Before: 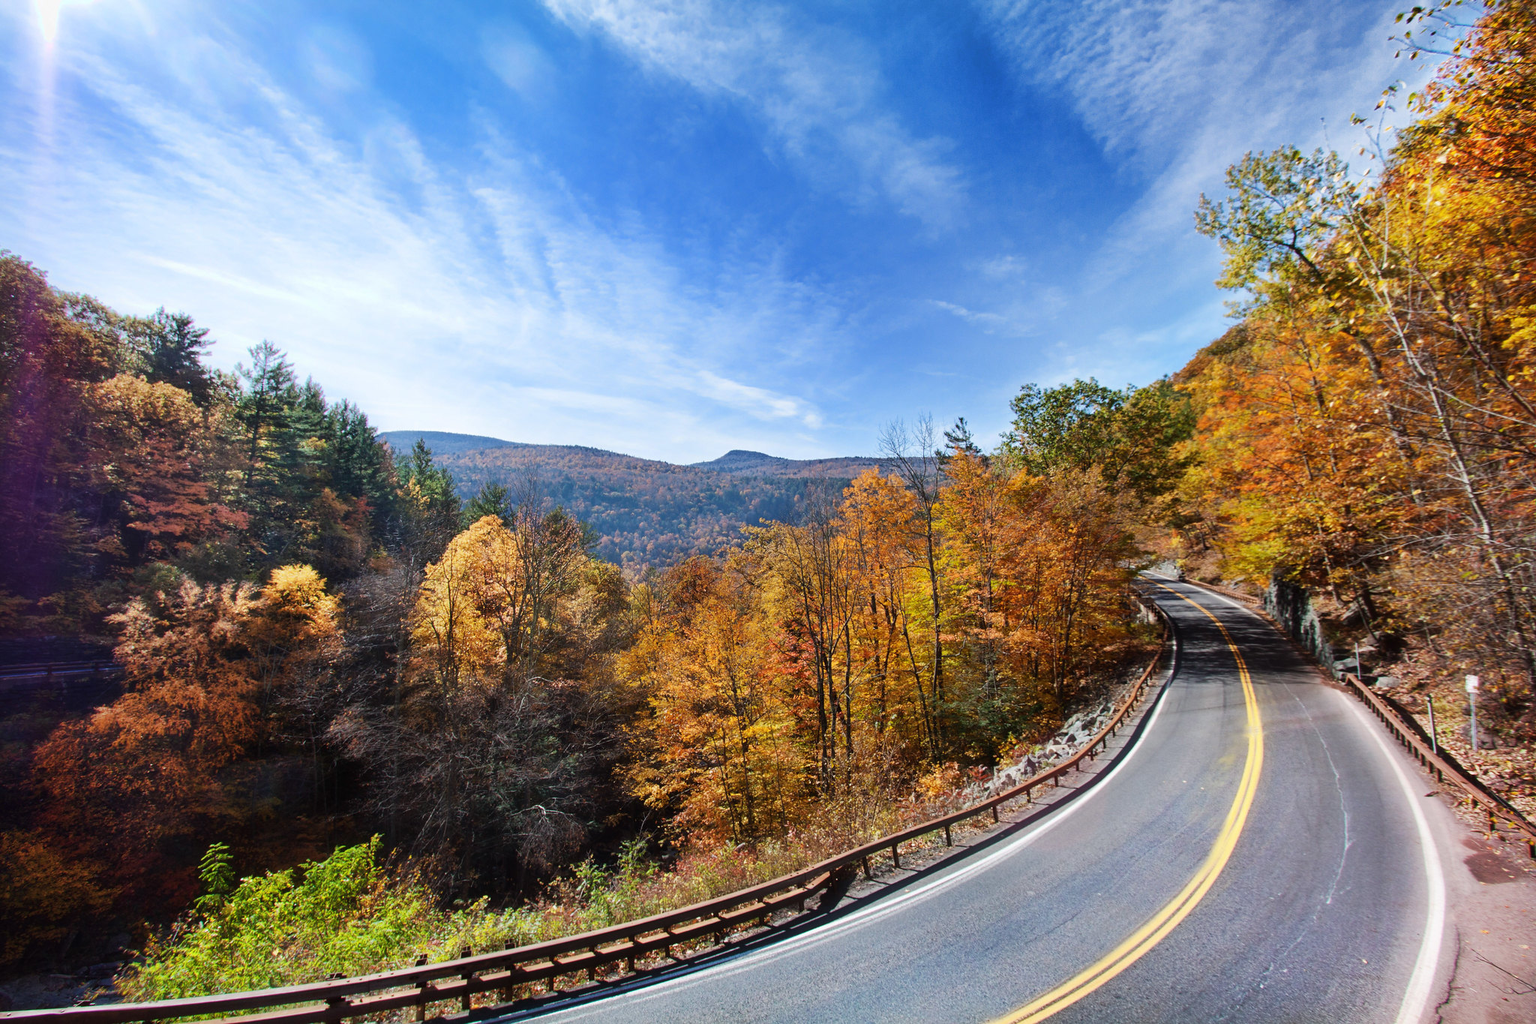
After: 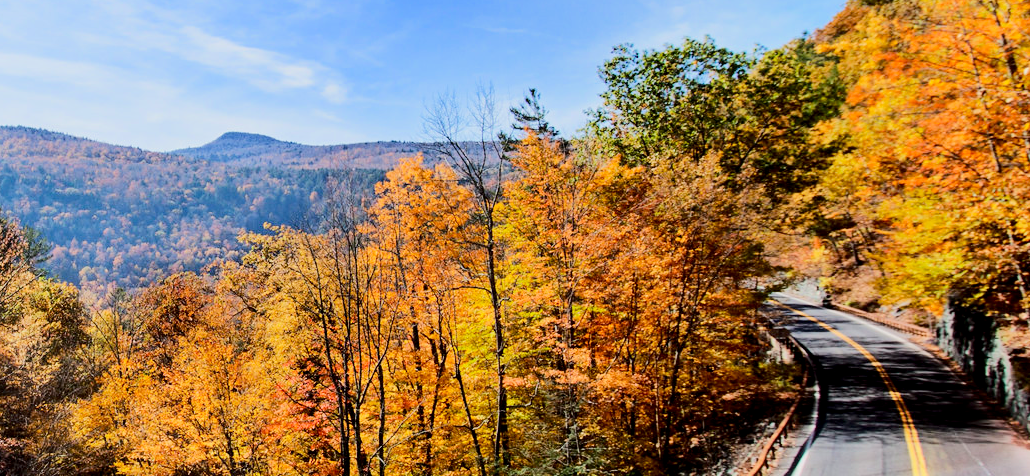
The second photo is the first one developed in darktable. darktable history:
crop: left 36.579%, top 34.33%, right 13.1%, bottom 30.781%
tone equalizer: -7 EV 0.164 EV, -6 EV 0.616 EV, -5 EV 1.15 EV, -4 EV 1.36 EV, -3 EV 1.12 EV, -2 EV 0.6 EV, -1 EV 0.16 EV, edges refinement/feathering 500, mask exposure compensation -1.57 EV, preserve details no
exposure: black level correction 0.011, exposure -0.472 EV, compensate exposure bias true, compensate highlight preservation false
